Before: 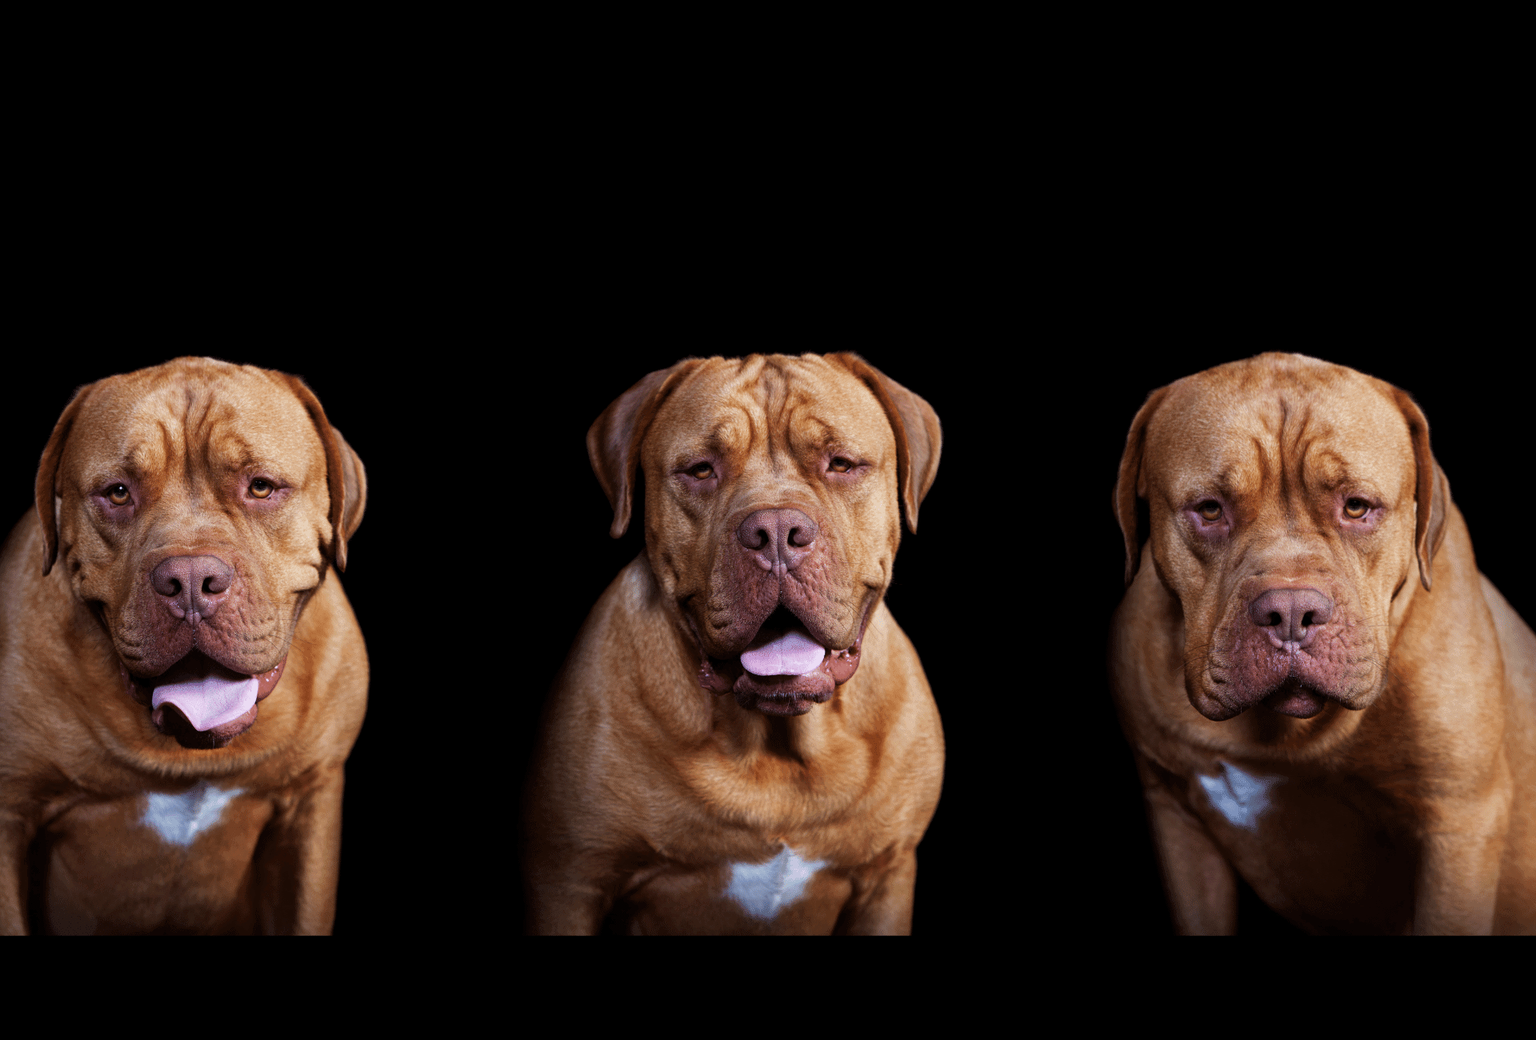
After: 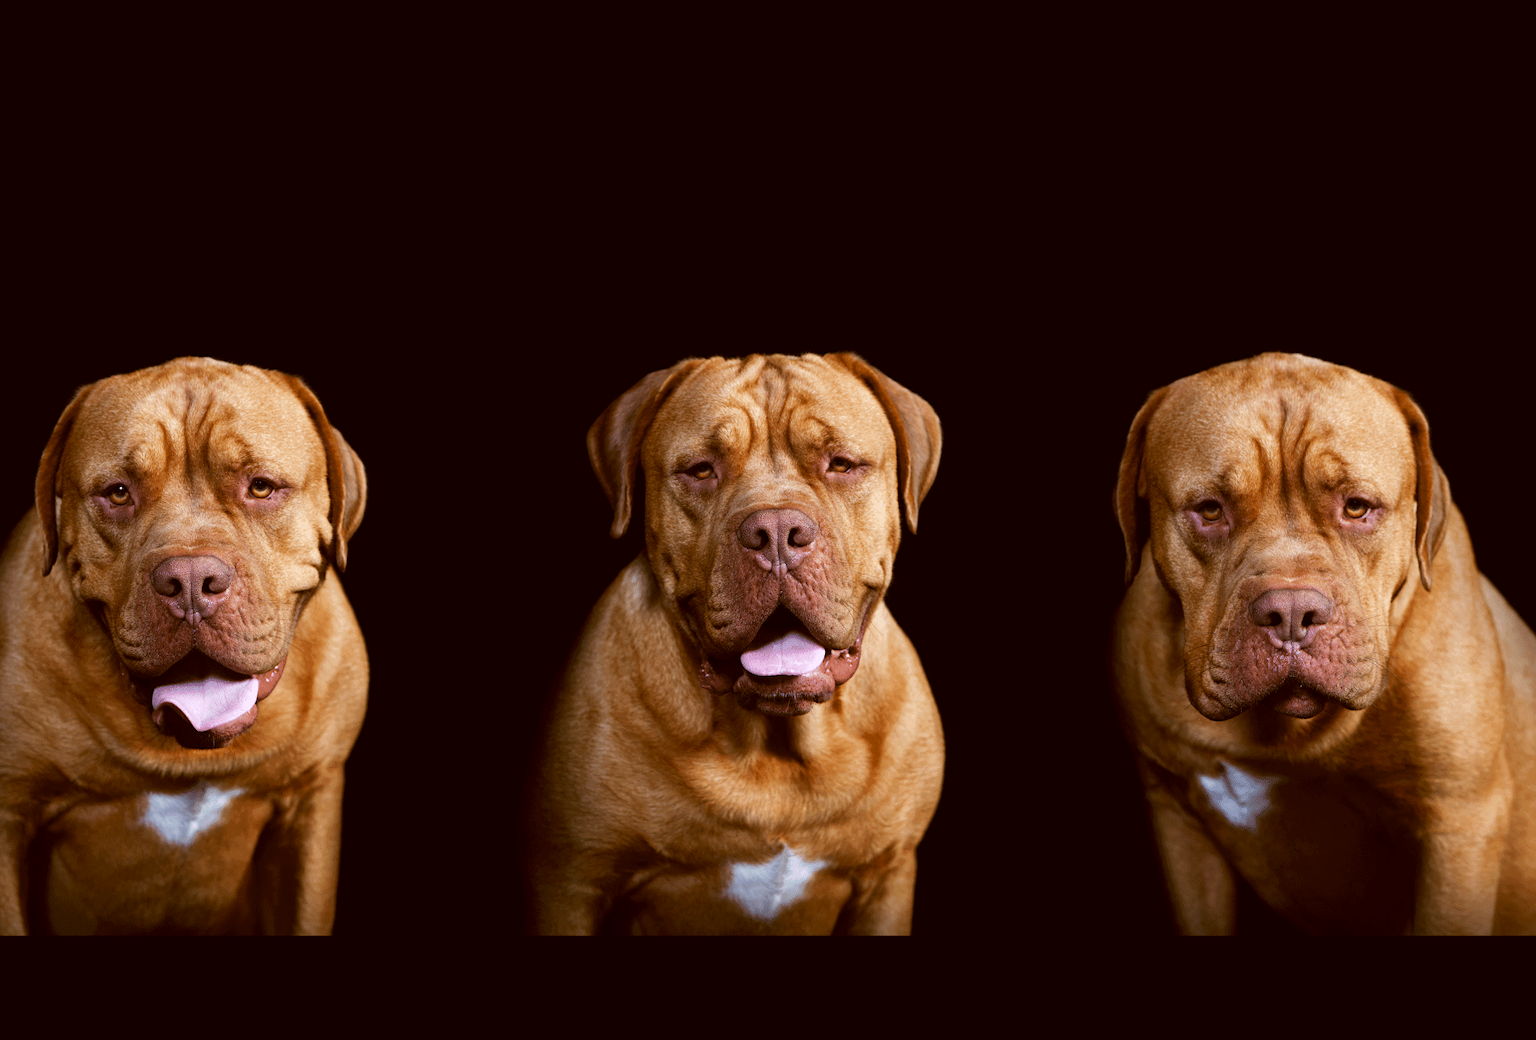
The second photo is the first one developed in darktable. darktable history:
color correction: highlights a* -0.599, highlights b* 0.179, shadows a* 4.55, shadows b* 20.5
exposure: exposure 0.203 EV, compensate highlight preservation false
